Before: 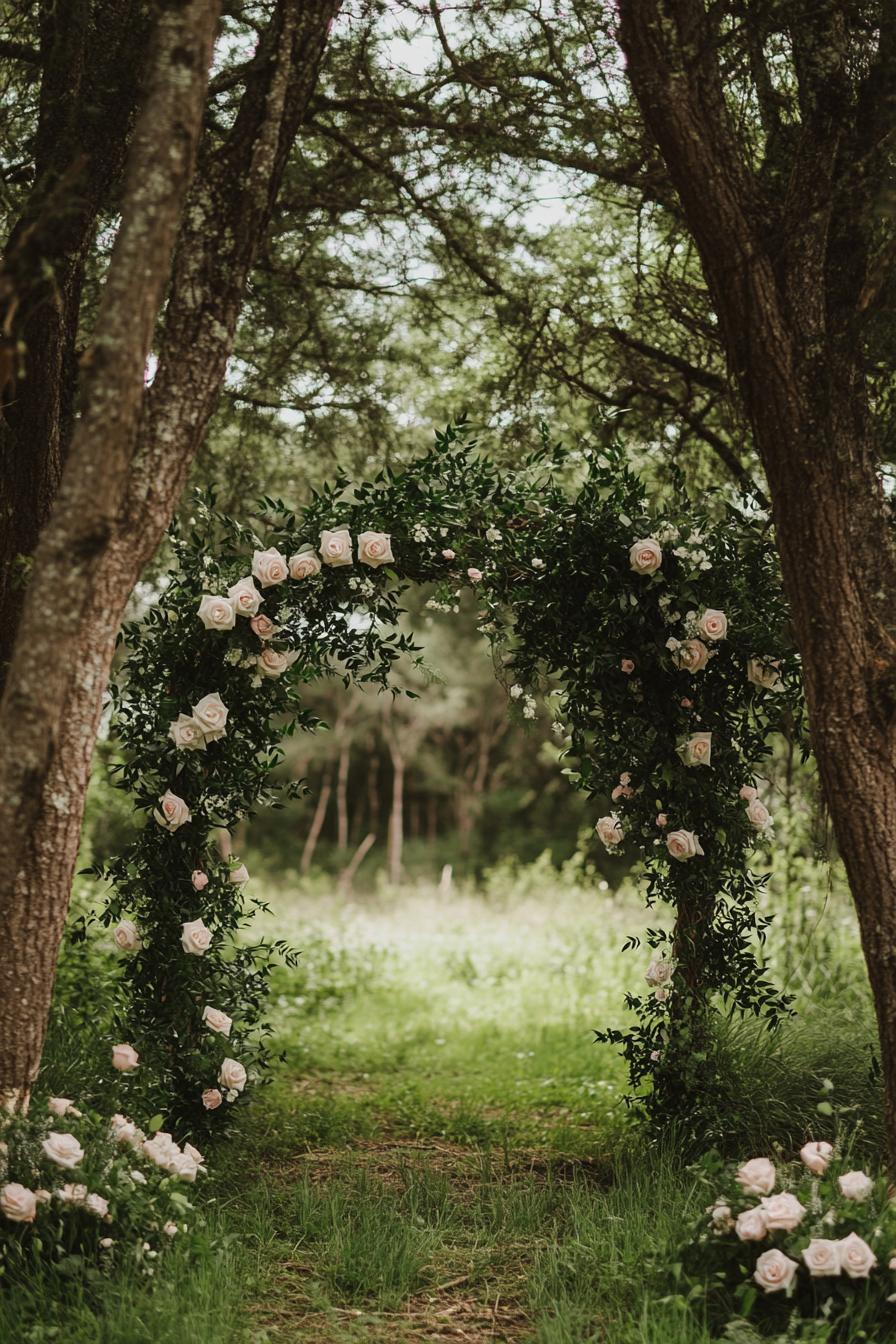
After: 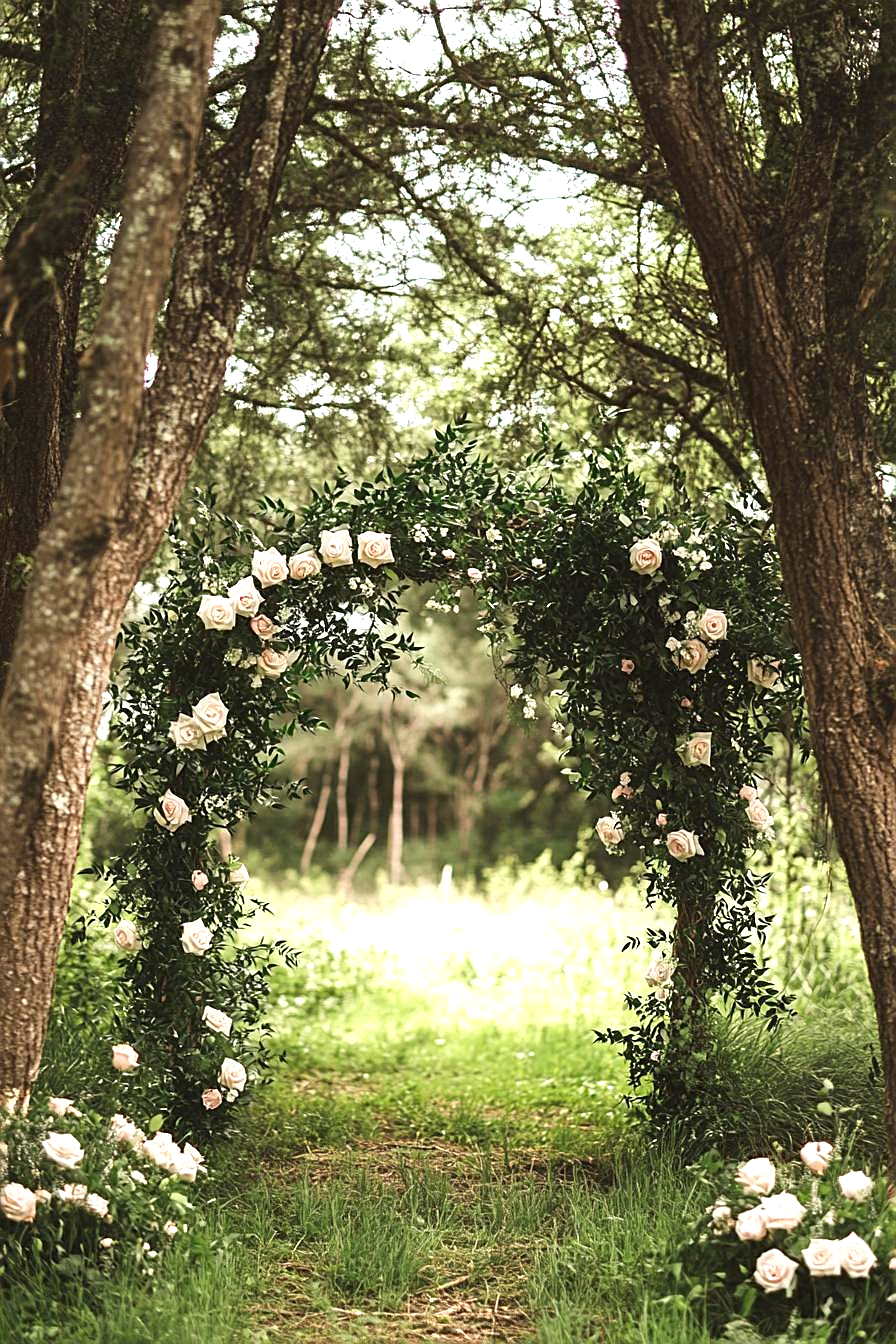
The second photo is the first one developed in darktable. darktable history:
exposure: black level correction 0, exposure 1.2 EV, compensate exposure bias true, compensate highlight preservation false
white balance: red 1, blue 1
sharpen: on, module defaults
